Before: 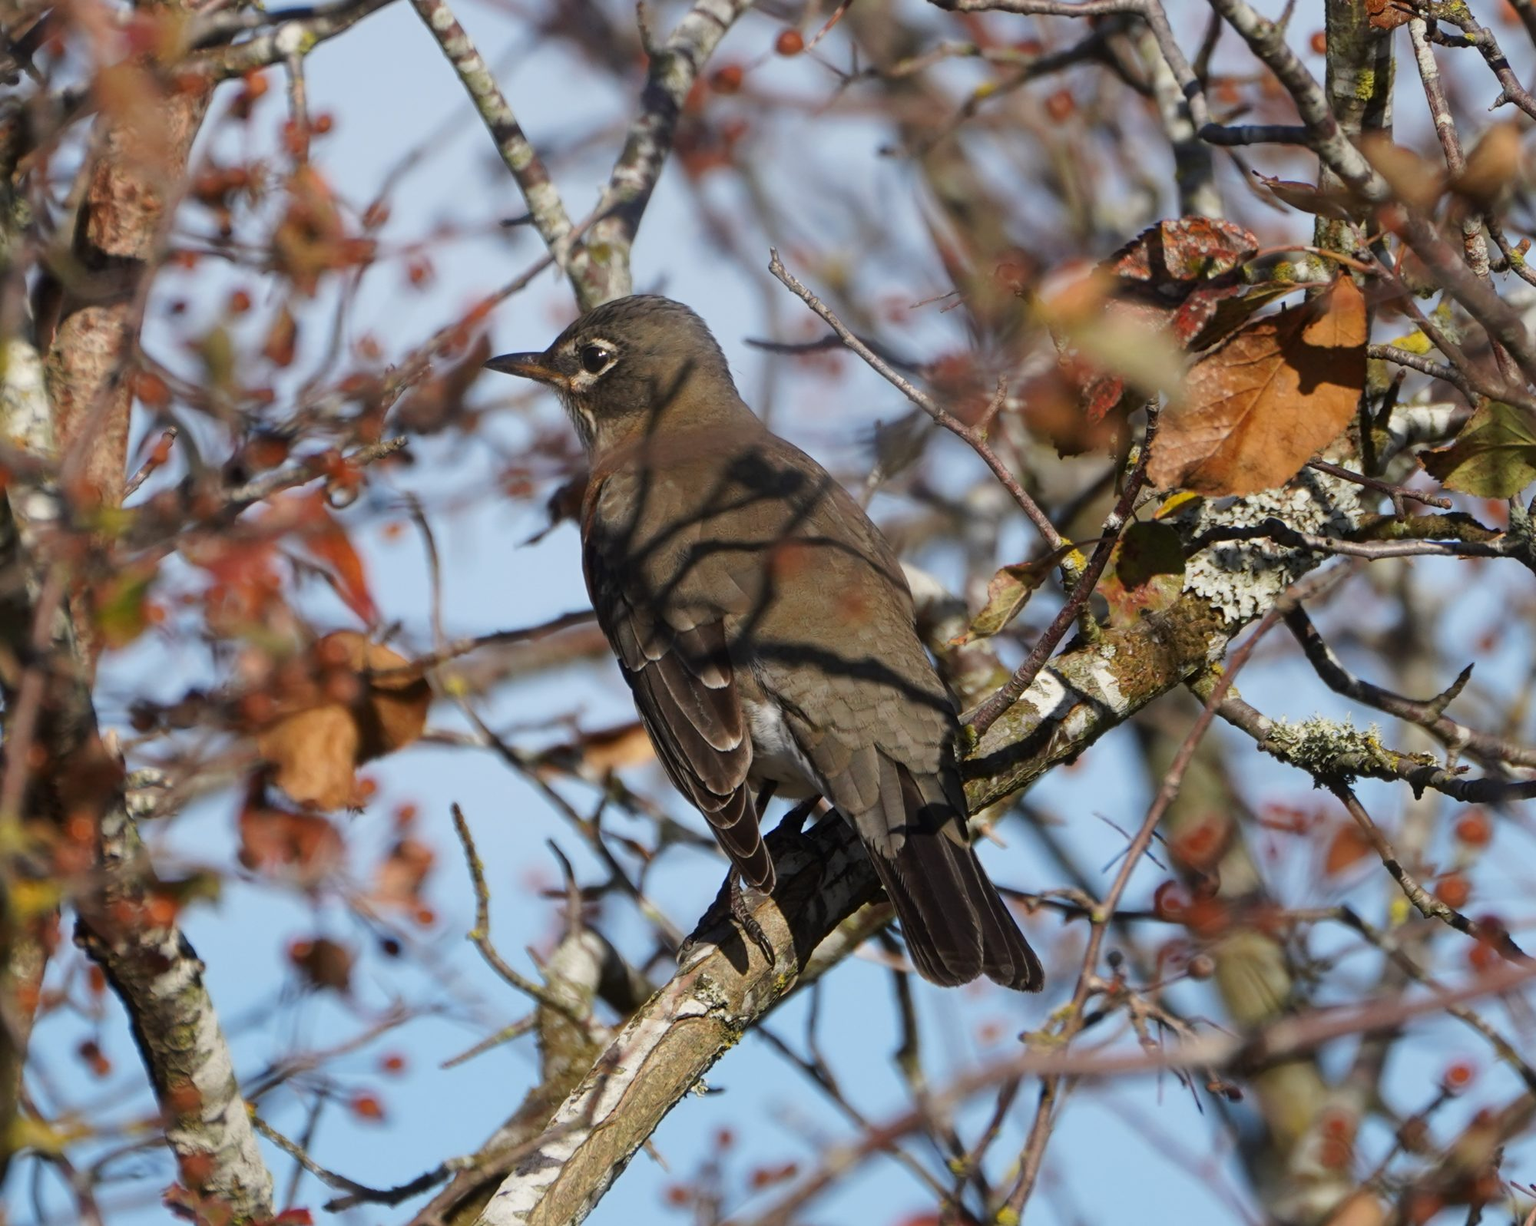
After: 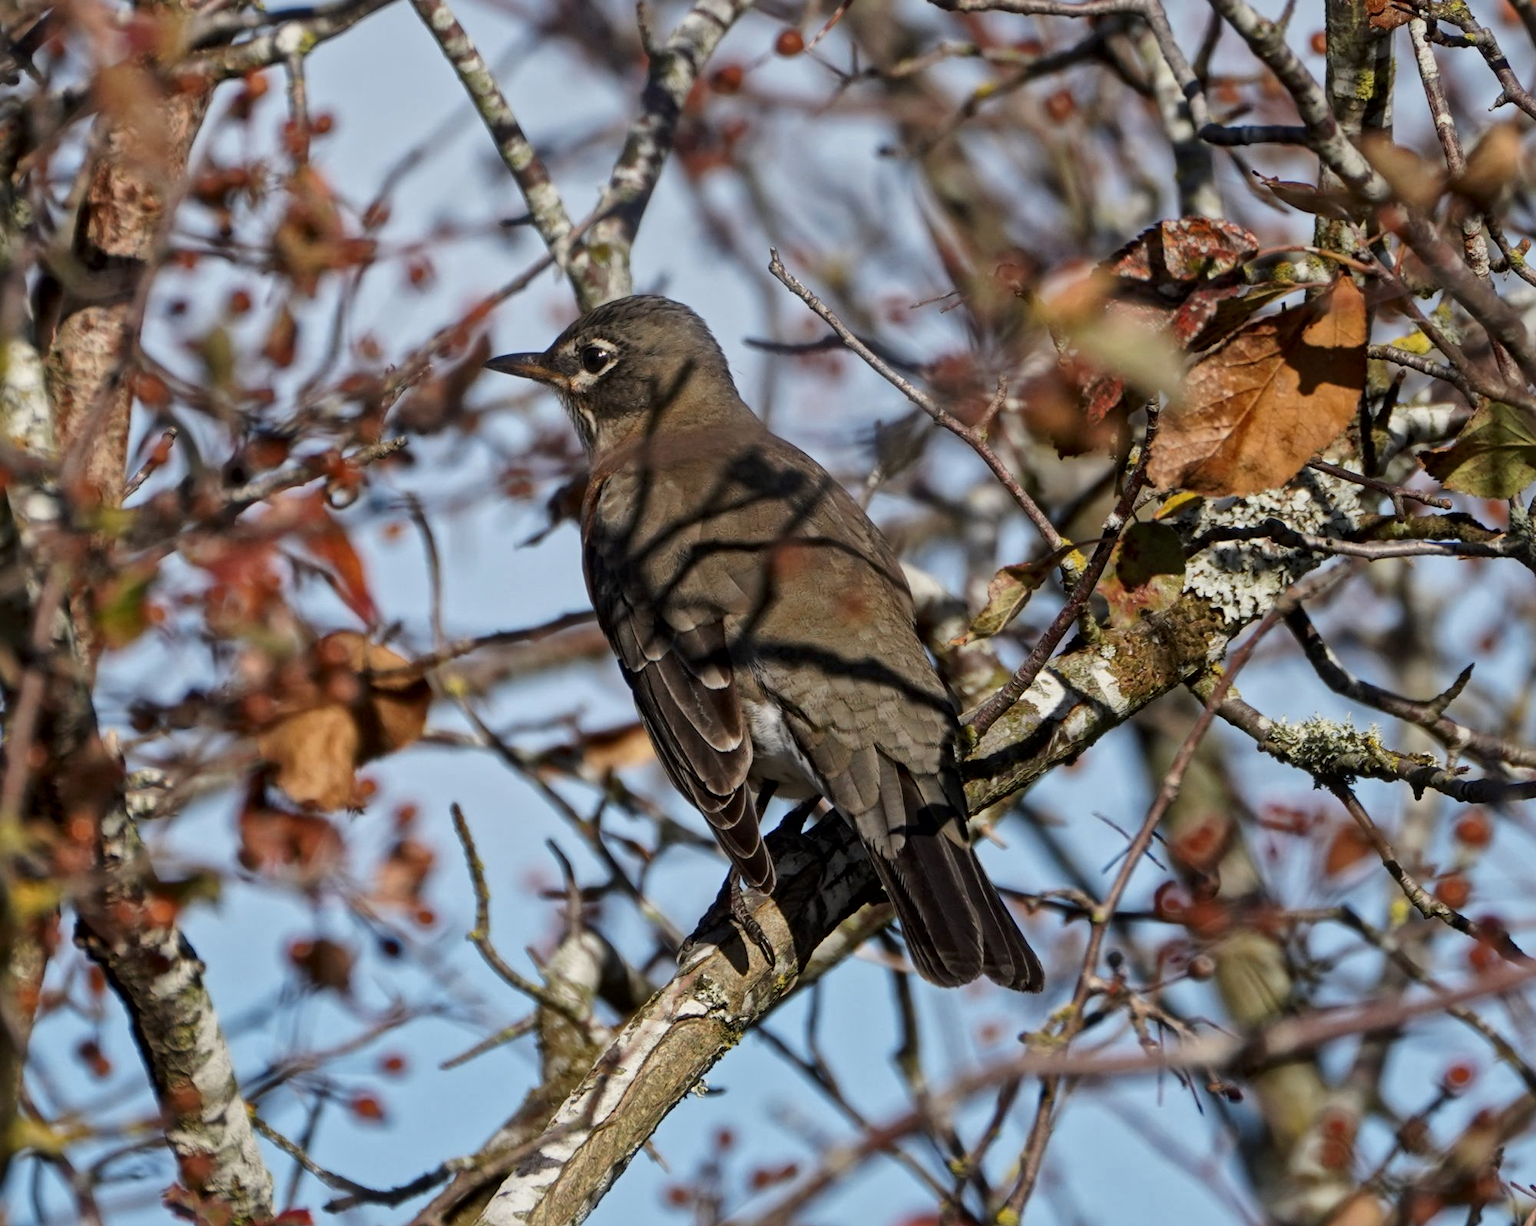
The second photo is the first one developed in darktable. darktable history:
exposure: exposure -0.21 EV, compensate highlight preservation false
local contrast: mode bilateral grid, contrast 20, coarseness 19, detail 163%, midtone range 0.2
